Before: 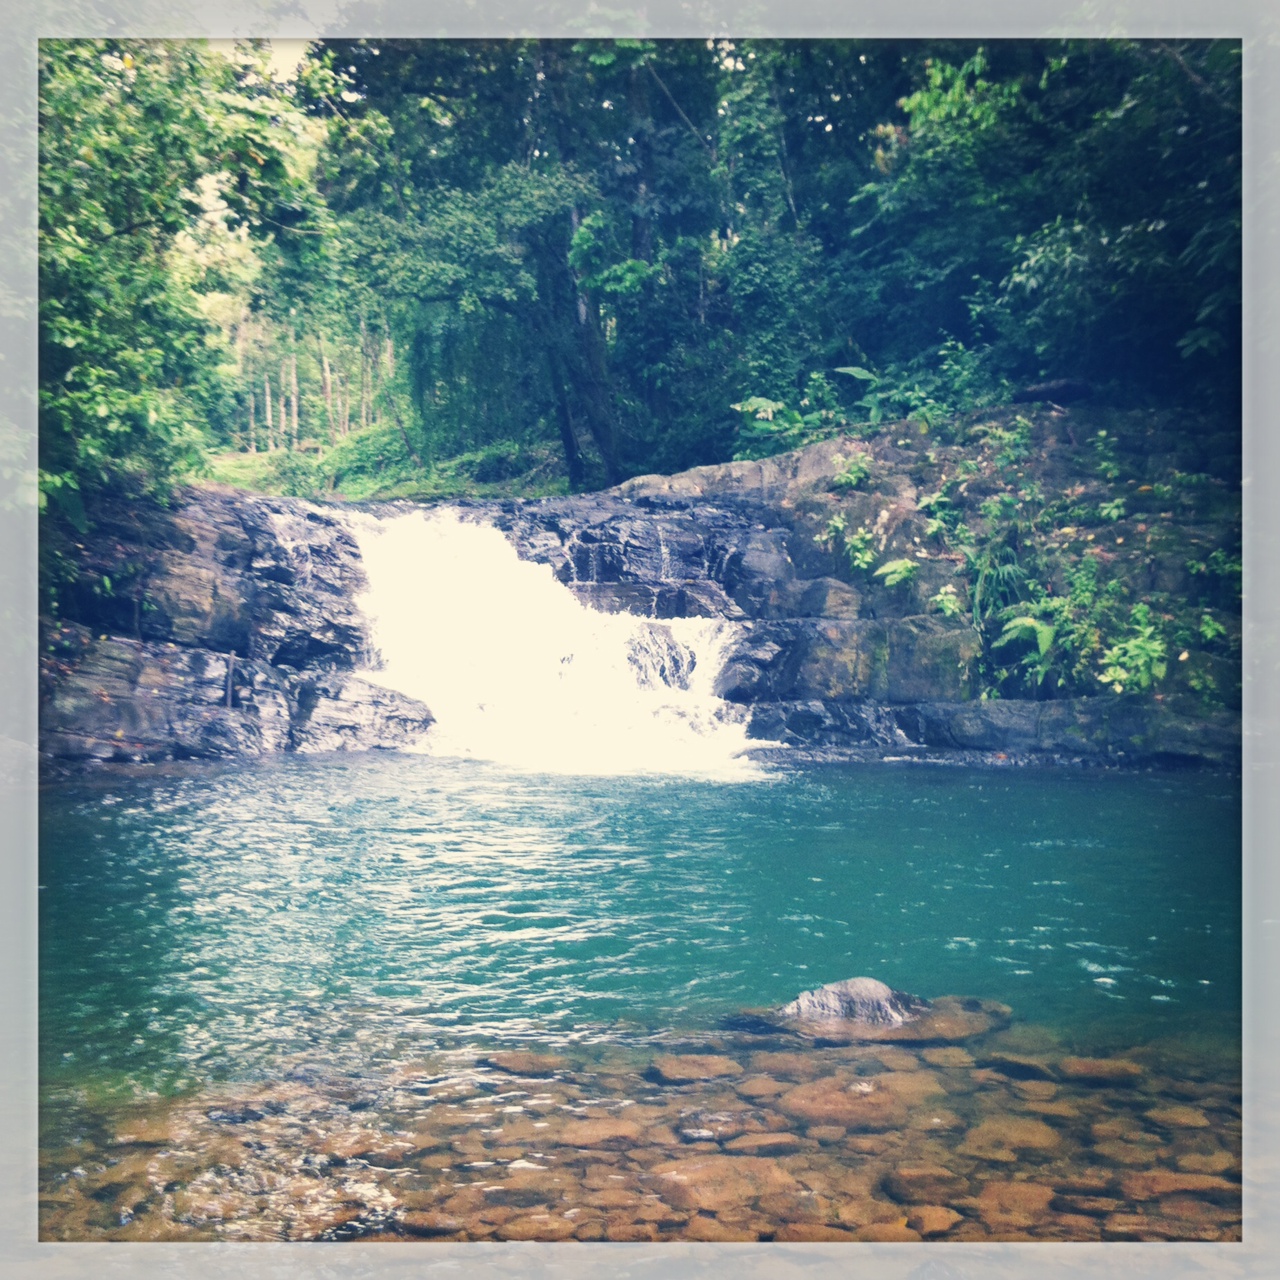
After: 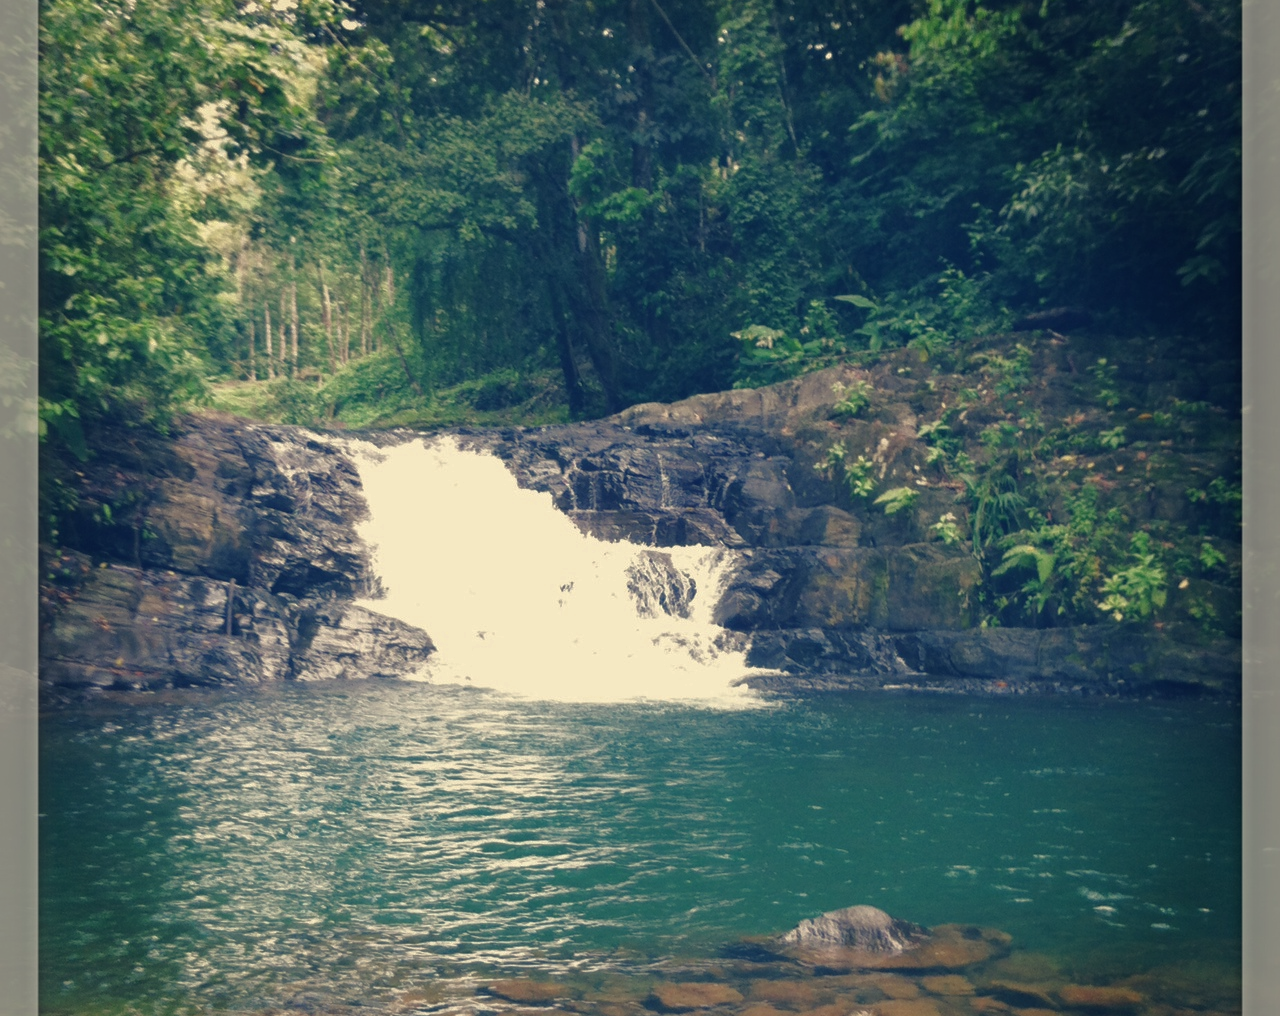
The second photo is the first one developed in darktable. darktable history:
crop and rotate: top 5.667%, bottom 14.937%
white balance: red 1.029, blue 0.92
base curve: curves: ch0 [(0, 0) (0.826, 0.587) (1, 1)]
